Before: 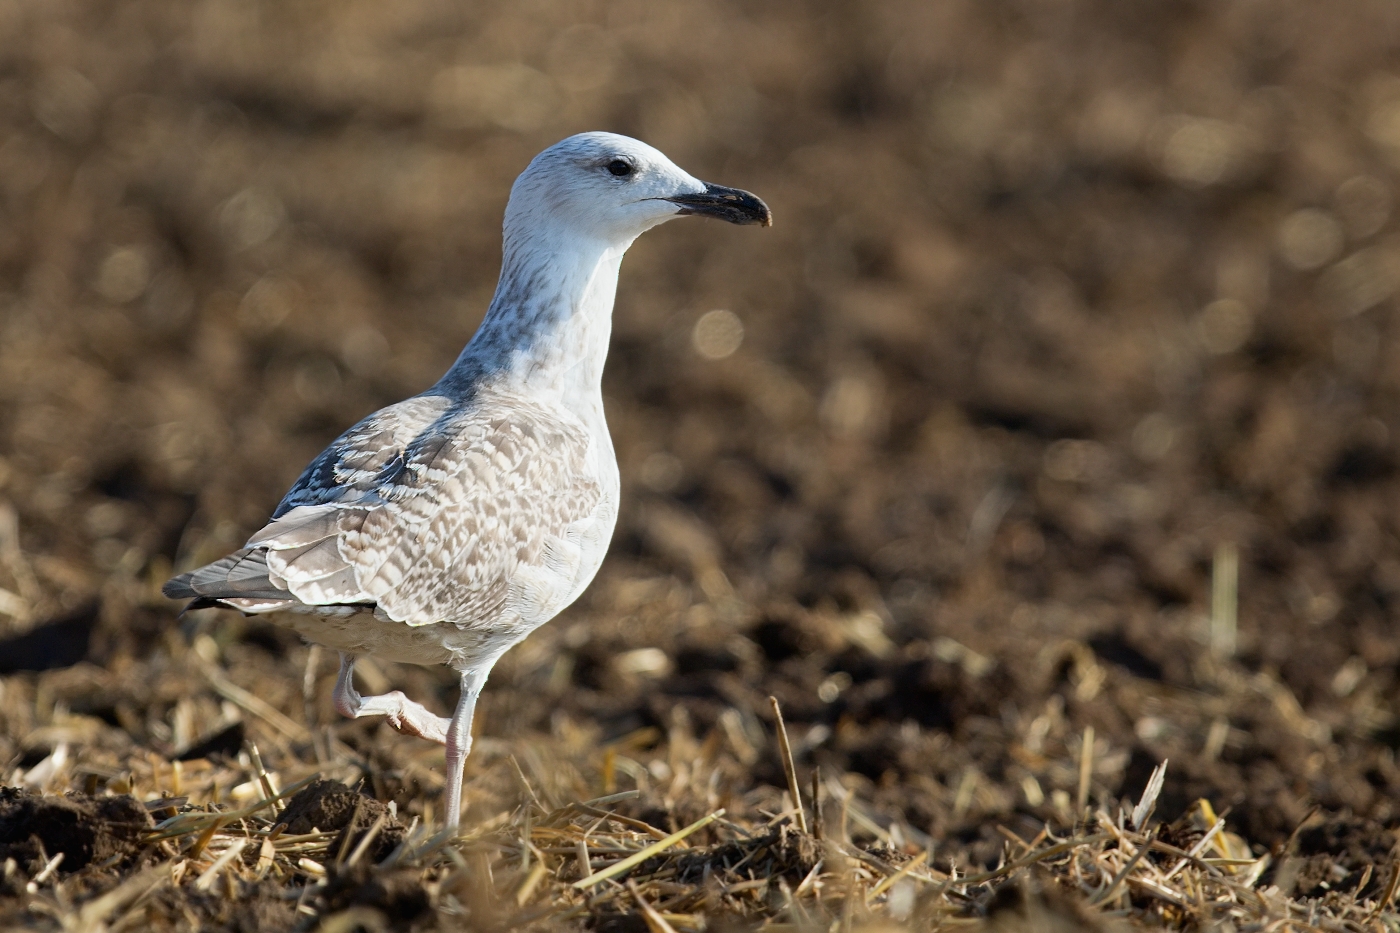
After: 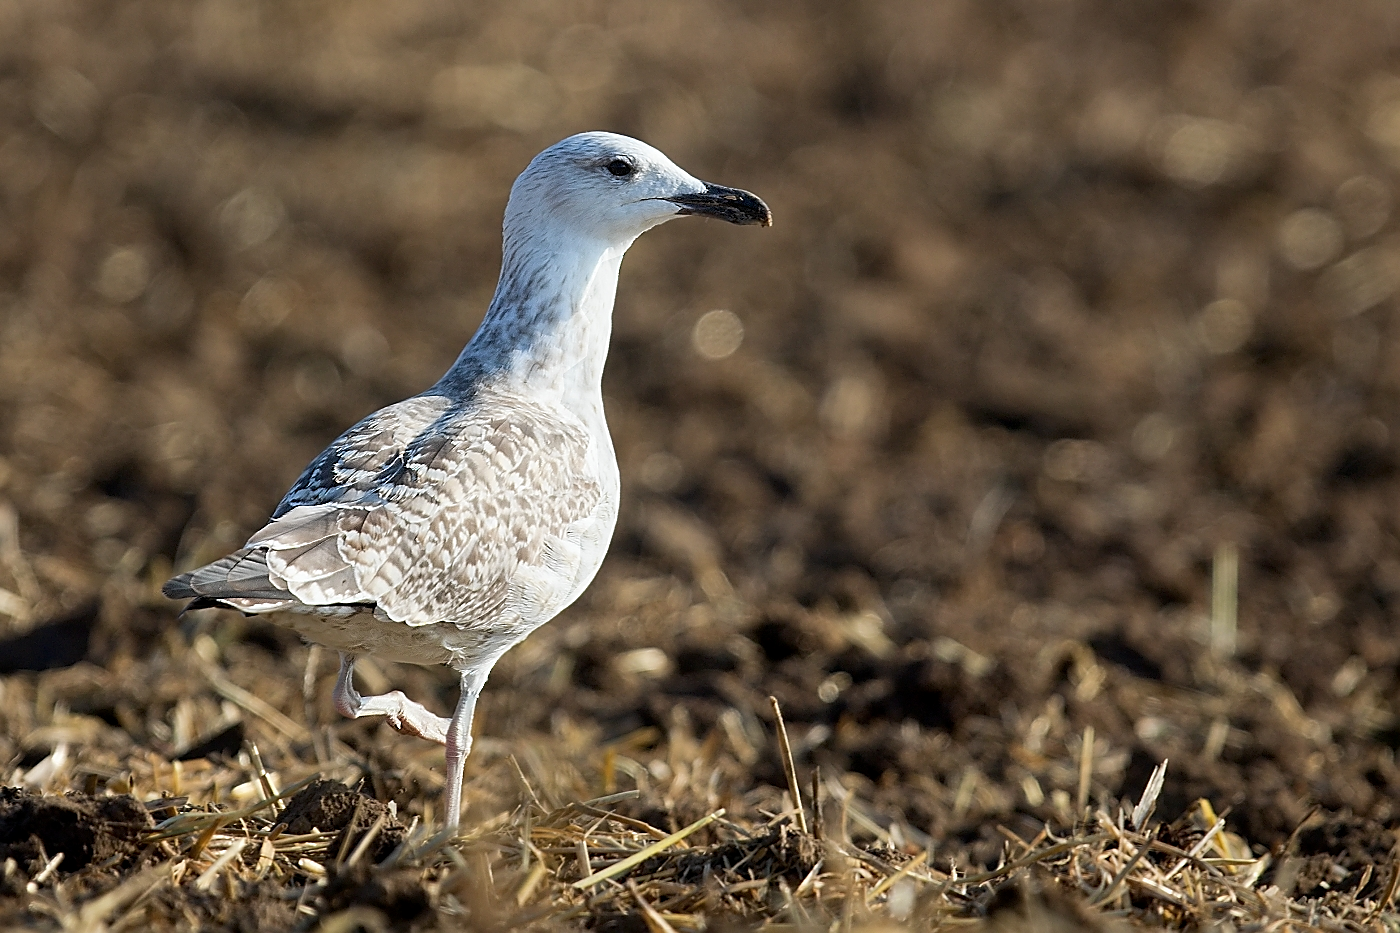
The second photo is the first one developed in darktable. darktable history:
sharpen: radius 1.377, amount 1.238, threshold 0.822
local contrast: highlights 103%, shadows 97%, detail 119%, midtone range 0.2
